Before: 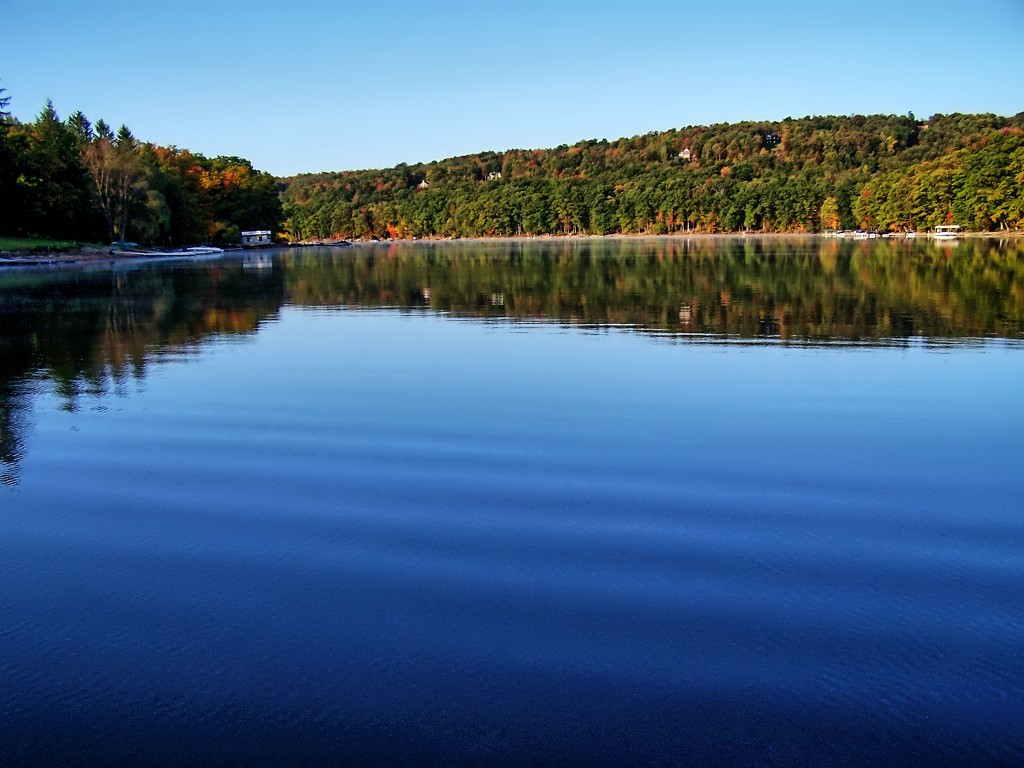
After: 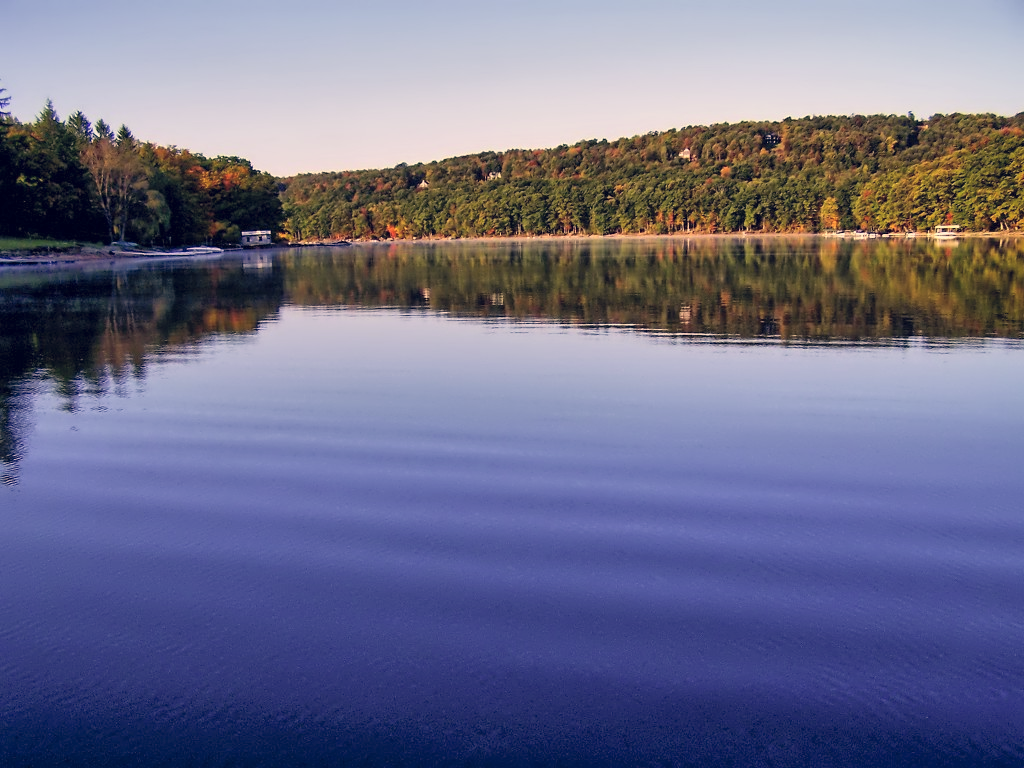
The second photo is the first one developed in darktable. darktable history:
color correction: highlights a* 19.55, highlights b* 27.76, shadows a* 3.3, shadows b* -17.35, saturation 0.726
shadows and highlights: shadows 43.38, highlights 6.77
color balance rgb: shadows lift › chroma 1.043%, shadows lift › hue 241.87°, perceptual saturation grading › global saturation 0.124%, global vibrance 9.526%
contrast brightness saturation: contrast 0.029, brightness 0.057, saturation 0.128
